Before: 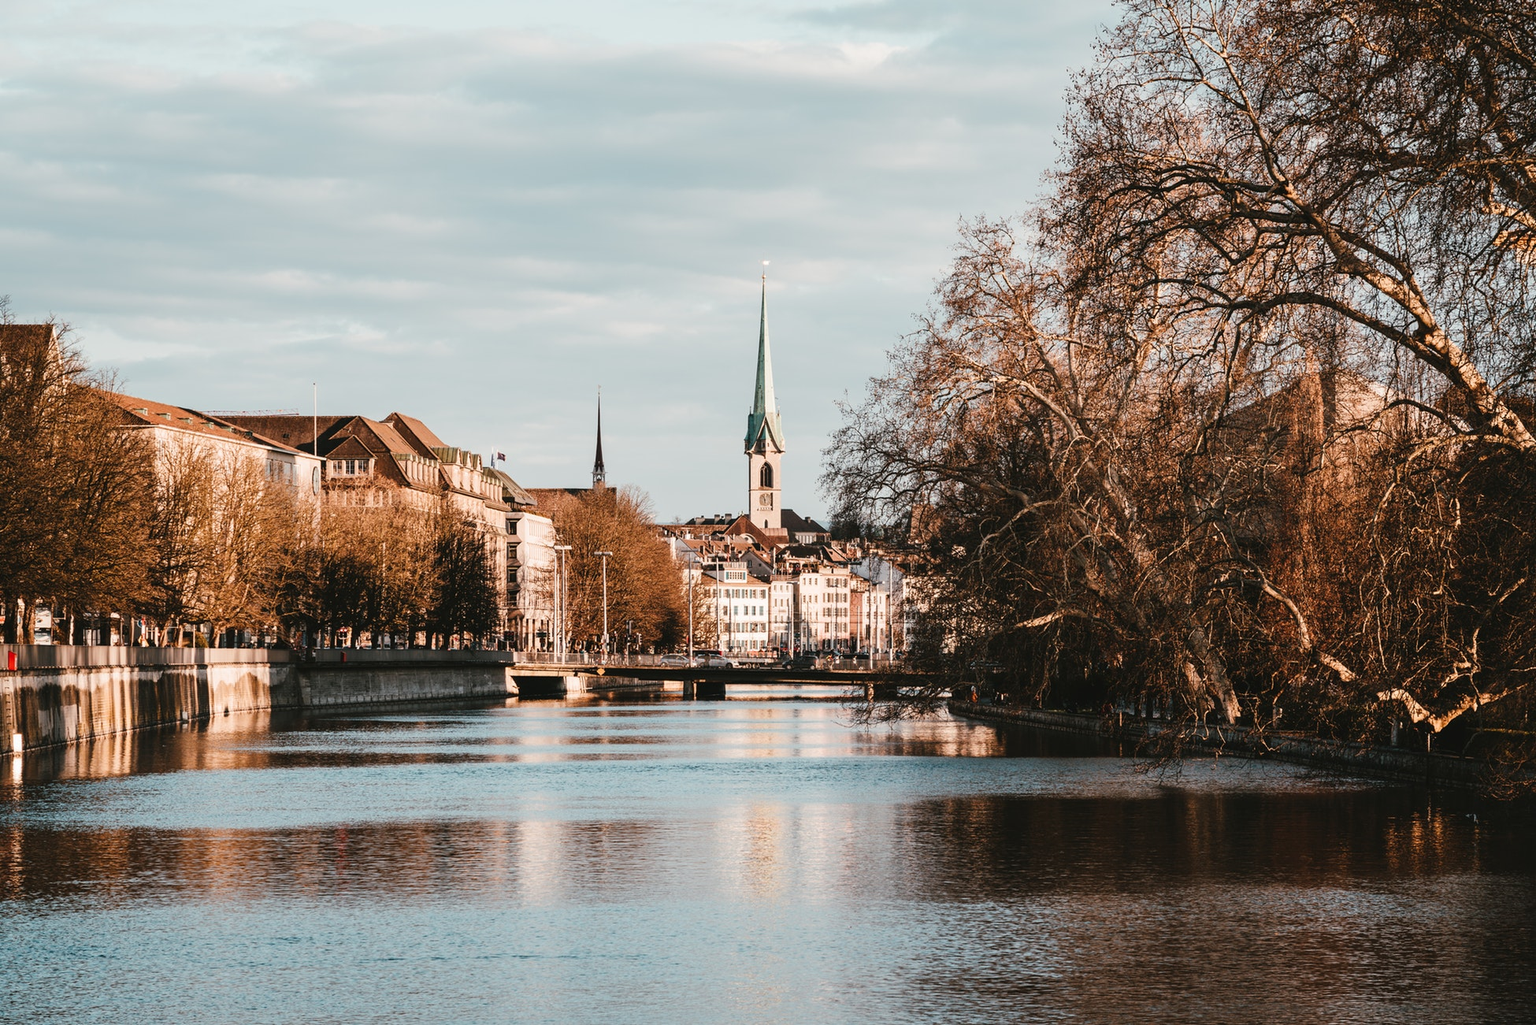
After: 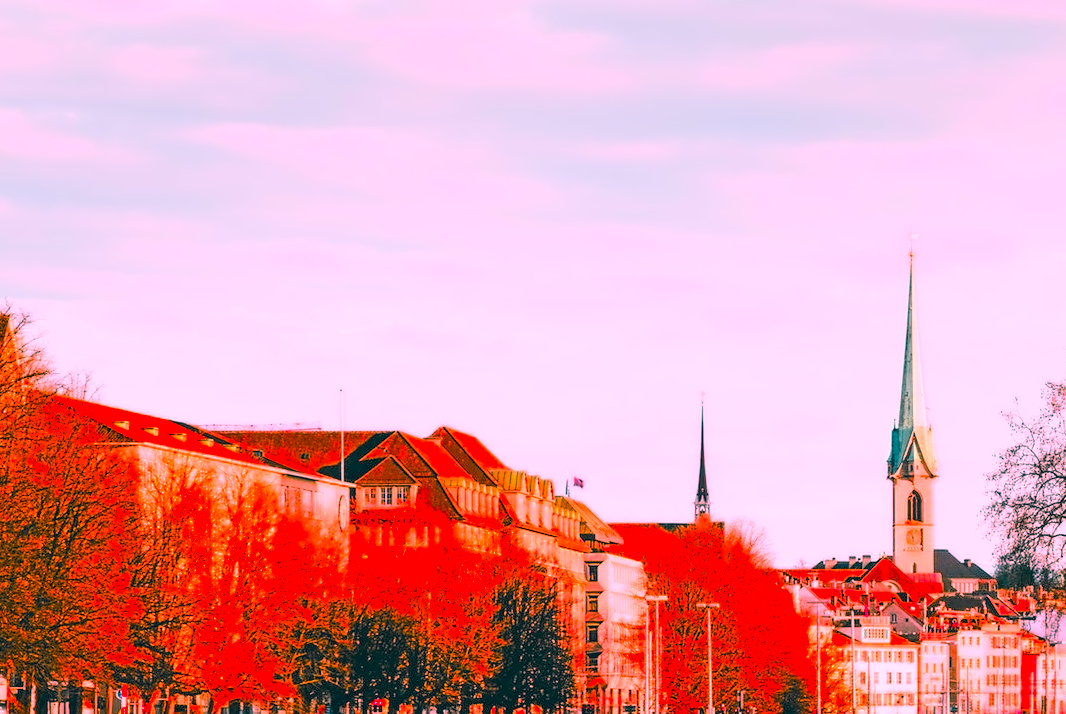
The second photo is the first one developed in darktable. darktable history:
exposure: black level correction 0, exposure 0.7 EV, compensate exposure bias true, compensate highlight preservation false
contrast brightness saturation: contrast 0.07, brightness 0.18, saturation 0.4
crop and rotate: left 3.047%, top 7.509%, right 42.236%, bottom 37.598%
color correction: highlights a* 17.03, highlights b* 0.205, shadows a* -15.38, shadows b* -14.56, saturation 1.5
contrast equalizer: y [[0.5 ×4, 0.524, 0.59], [0.5 ×6], [0.5 ×6], [0, 0, 0, 0.01, 0.045, 0.012], [0, 0, 0, 0.044, 0.195, 0.131]]
graduated density: on, module defaults
color zones: curves: ch1 [(0, 0.679) (0.143, 0.647) (0.286, 0.261) (0.378, -0.011) (0.571, 0.396) (0.714, 0.399) (0.857, 0.406) (1, 0.679)]
color balance rgb: shadows lift › chroma 2%, shadows lift › hue 217.2°, power › chroma 0.25%, power › hue 60°, highlights gain › chroma 1.5%, highlights gain › hue 309.6°, global offset › luminance -0.5%, perceptual saturation grading › global saturation 15%, global vibrance 20%
